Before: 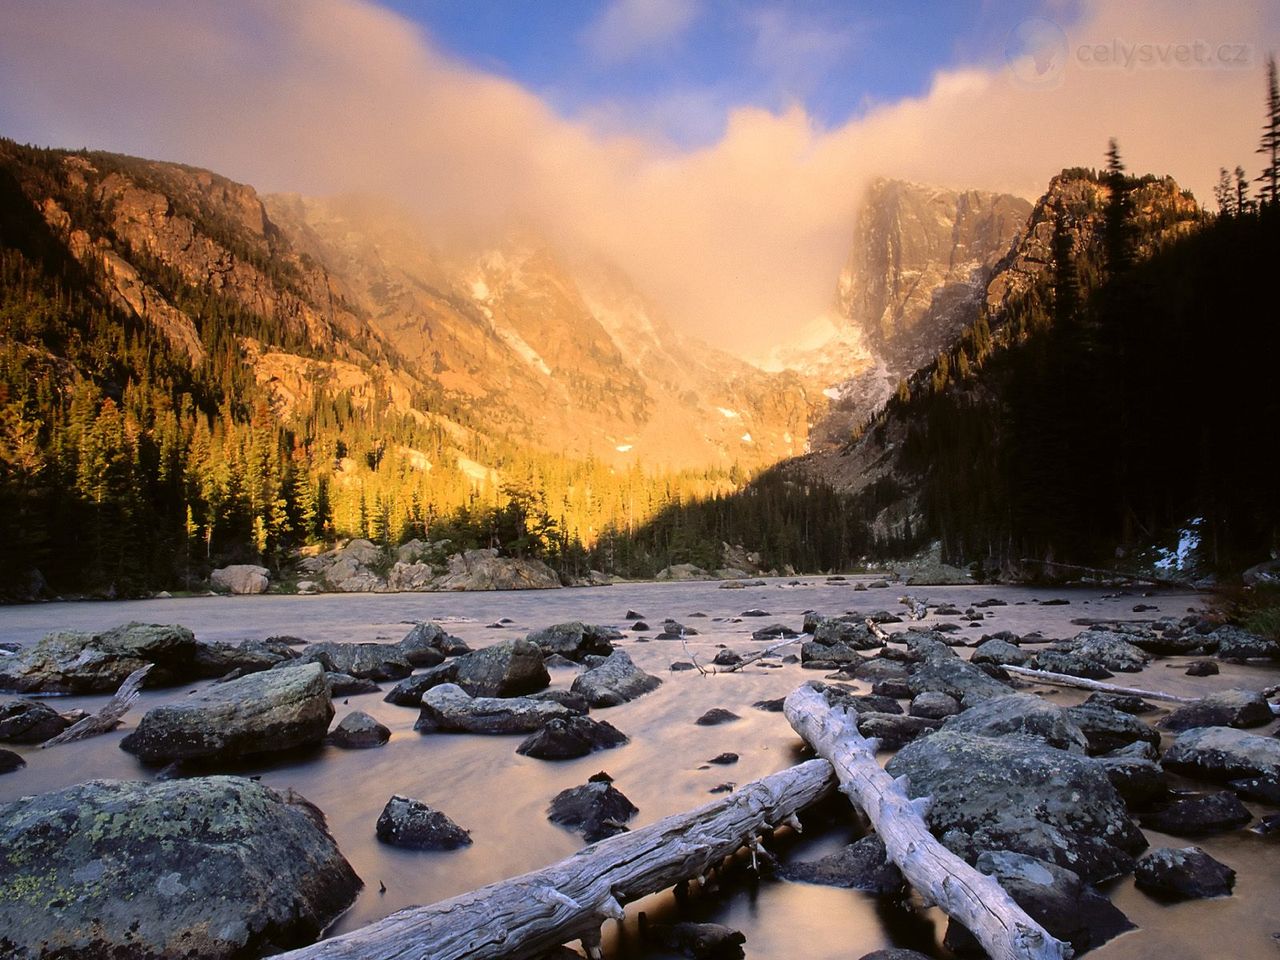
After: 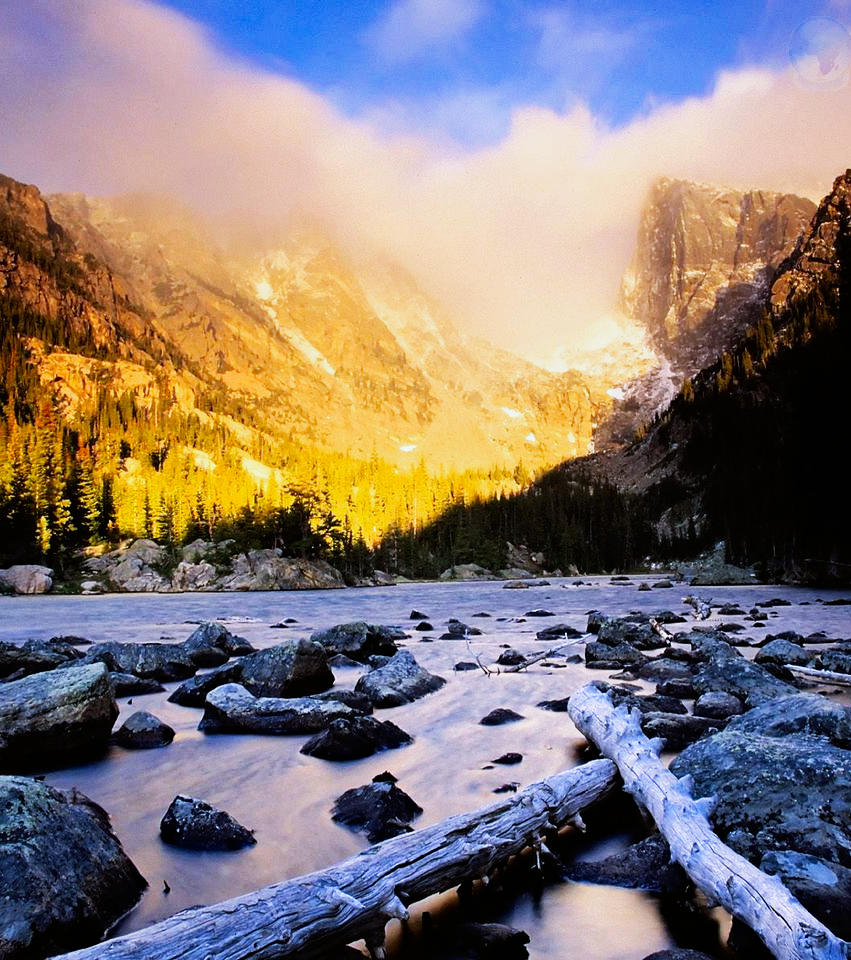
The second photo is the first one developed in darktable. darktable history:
sigmoid: contrast 1.93, skew 0.29, preserve hue 0%
haze removal: compatibility mode true, adaptive false
white balance: red 0.926, green 1.003, blue 1.133
crop: left 16.899%, right 16.556%
